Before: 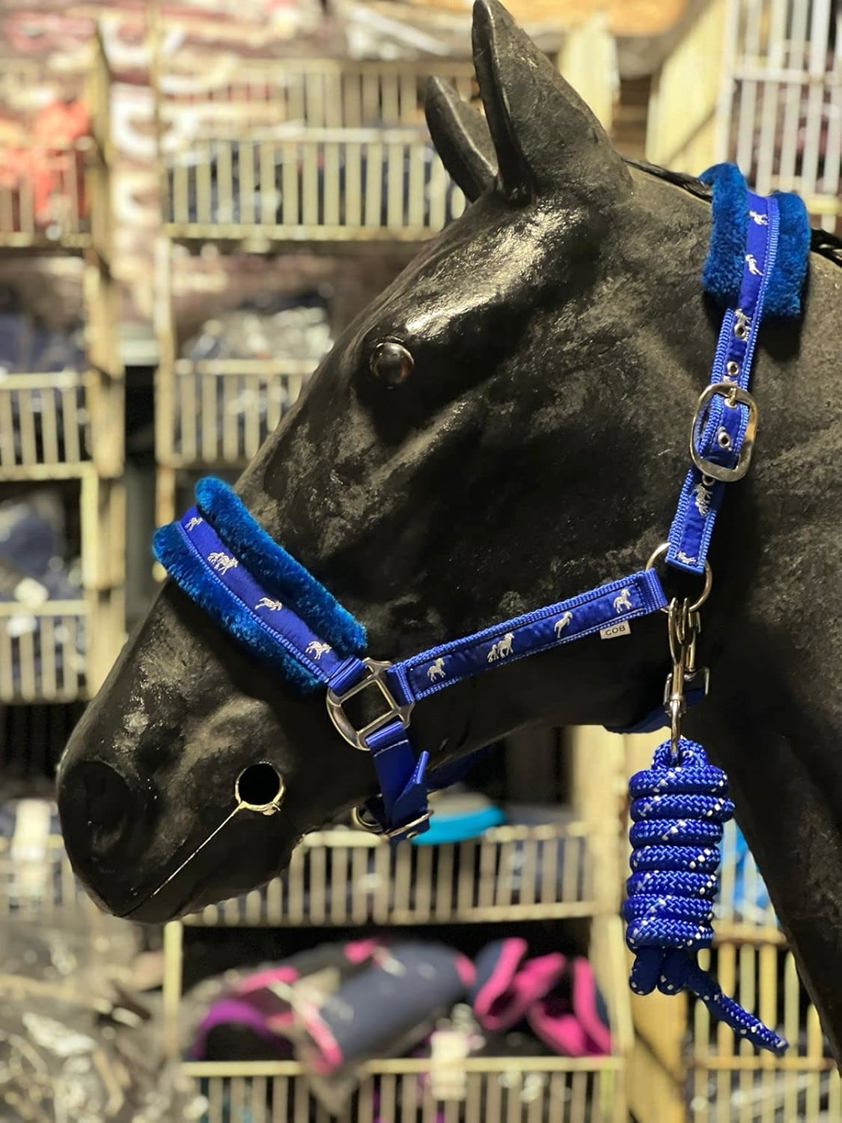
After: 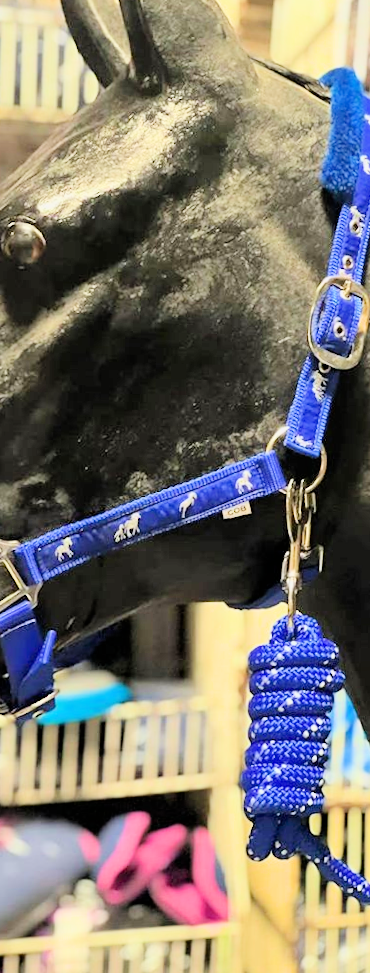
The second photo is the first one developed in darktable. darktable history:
rotate and perspective: rotation 0.679°, lens shift (horizontal) 0.136, crop left 0.009, crop right 0.991, crop top 0.078, crop bottom 0.95
exposure: exposure 2.25 EV, compensate highlight preservation false
filmic rgb: black relative exposure -6.15 EV, white relative exposure 6.96 EV, hardness 2.23, color science v6 (2022)
crop: left 47.628%, top 6.643%, right 7.874%
